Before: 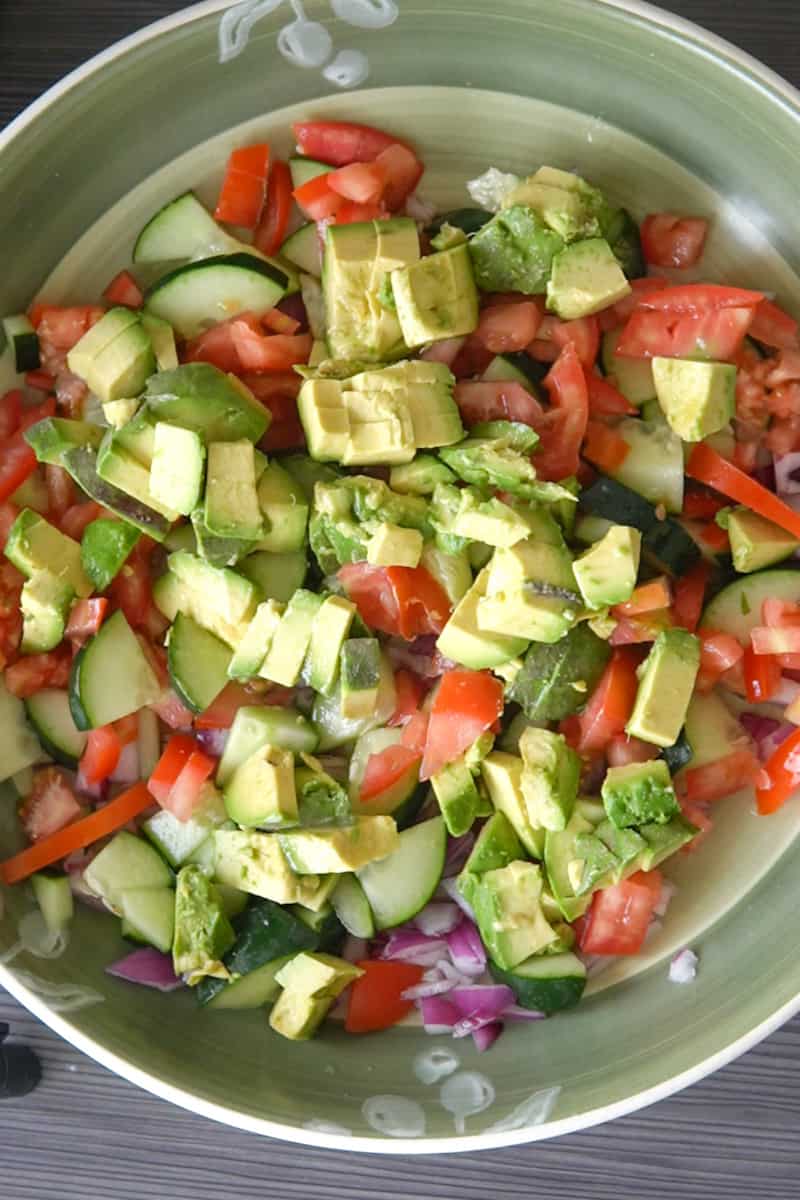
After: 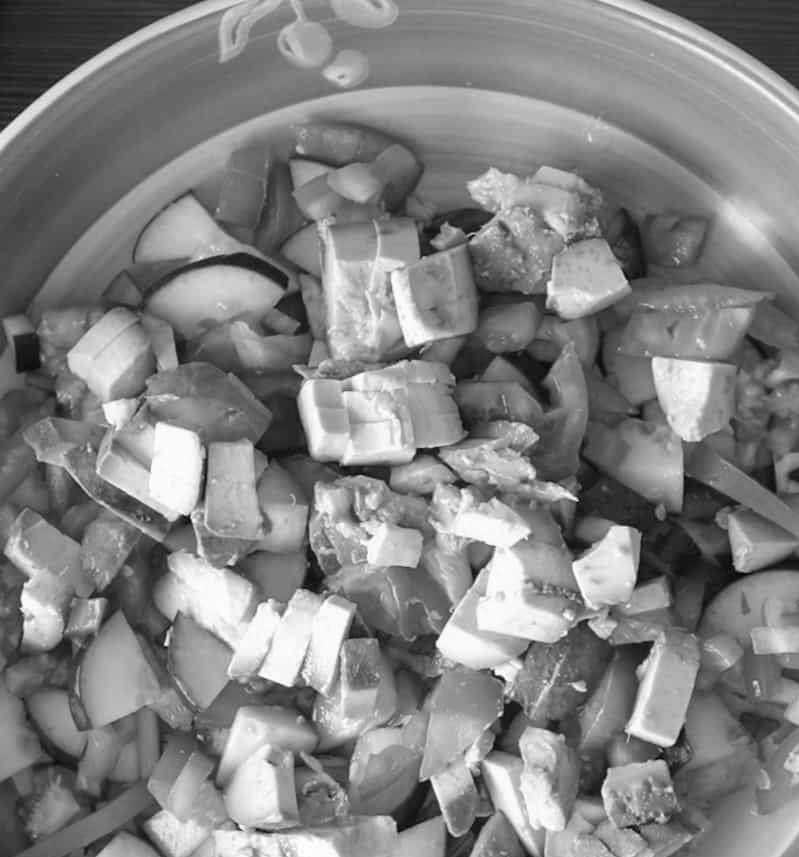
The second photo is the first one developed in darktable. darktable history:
monochrome: on, module defaults
crop: bottom 28.576%
